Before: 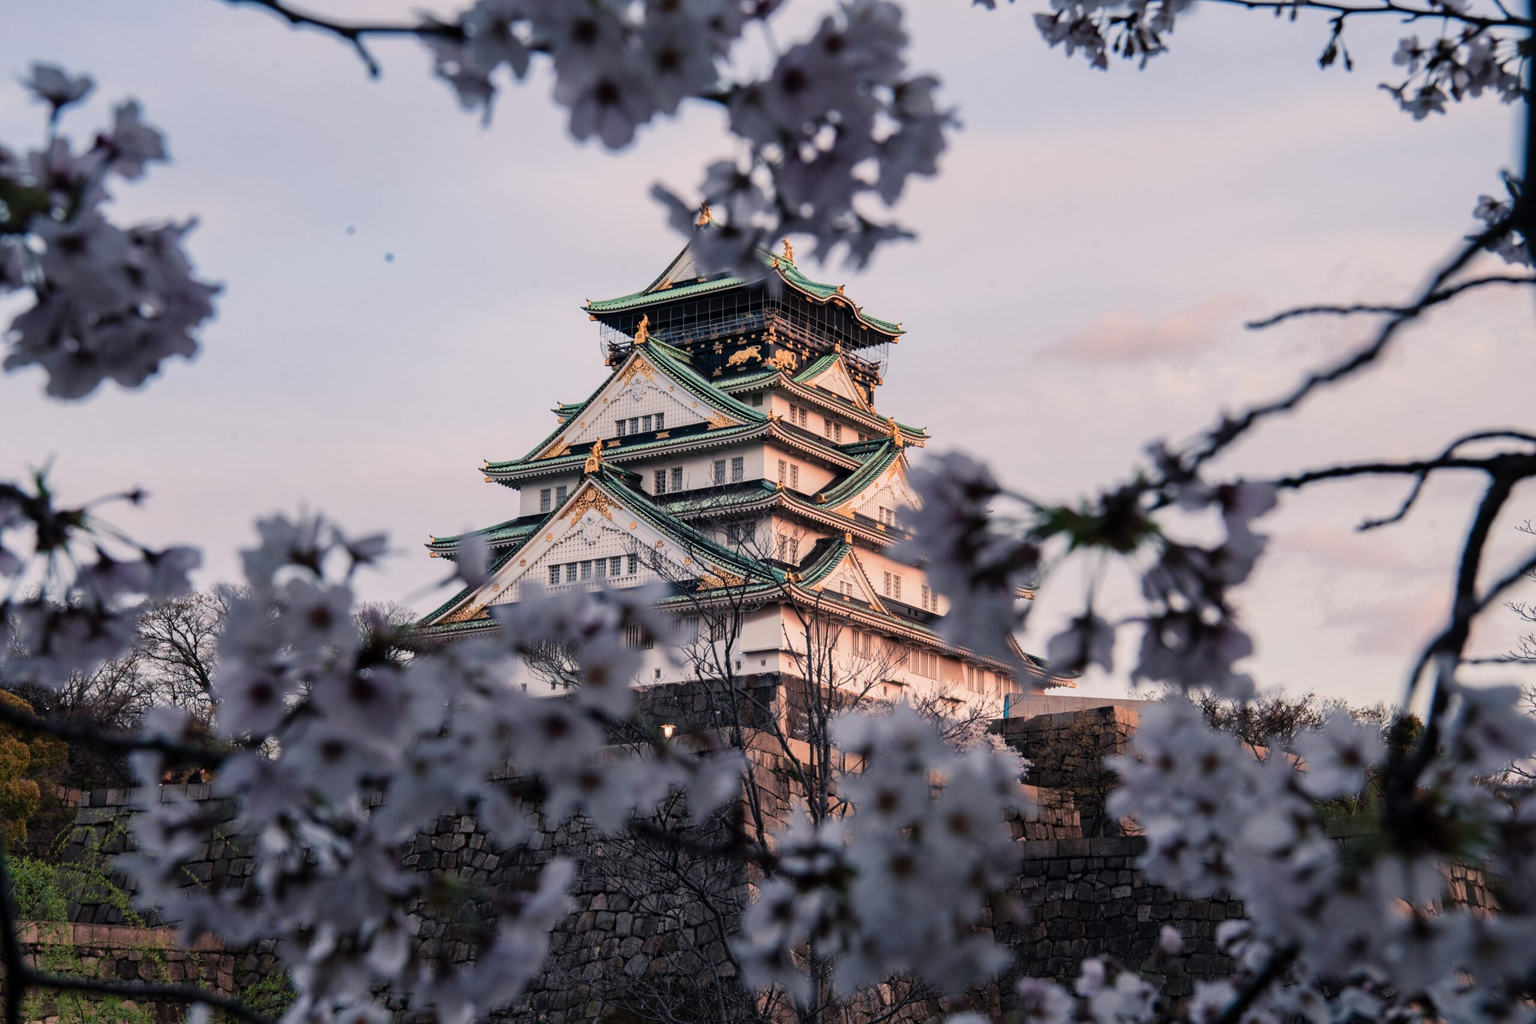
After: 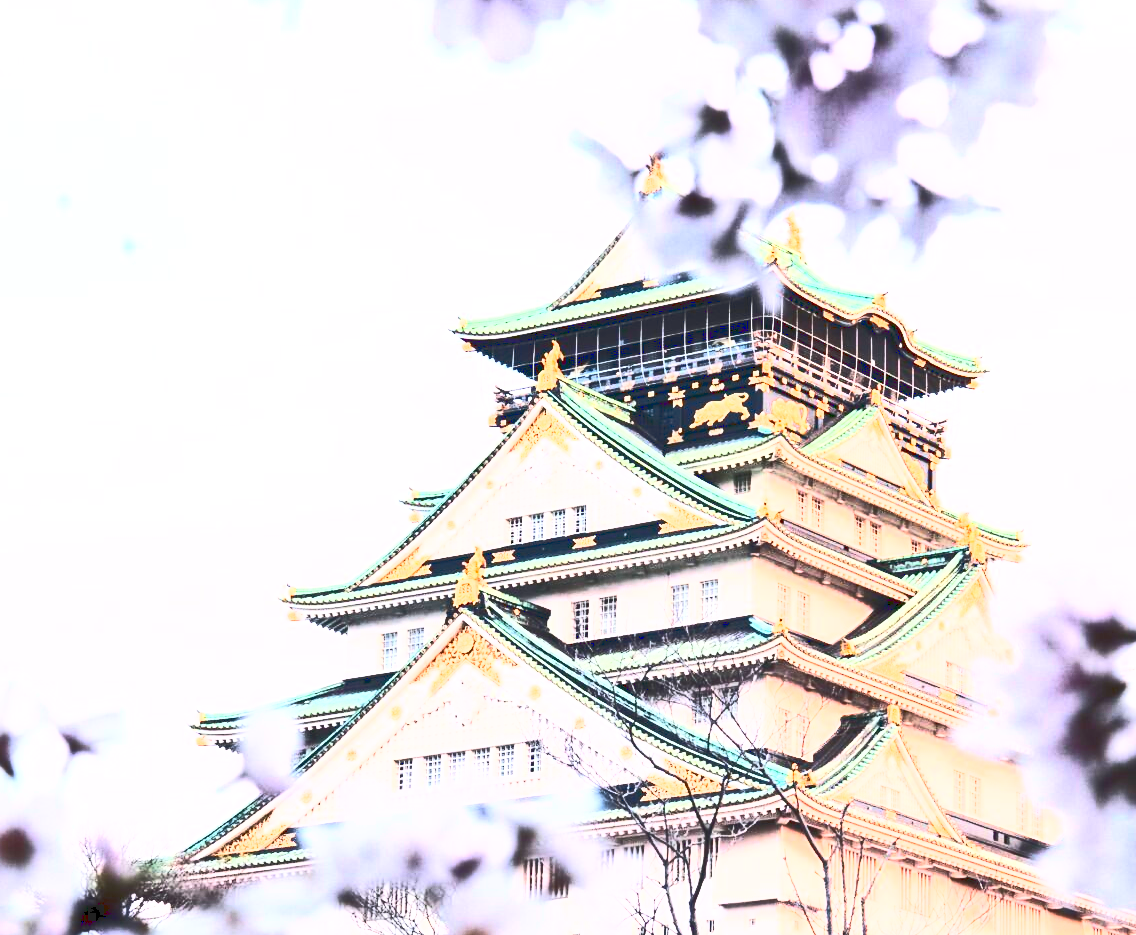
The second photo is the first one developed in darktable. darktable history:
tone equalizer: on, module defaults
crop: left 20.346%, top 10.749%, right 35.257%, bottom 34.444%
exposure: exposure 2.055 EV, compensate exposure bias true, compensate highlight preservation false
base curve: curves: ch0 [(0, 0.015) (0.085, 0.116) (0.134, 0.298) (0.19, 0.545) (0.296, 0.764) (0.599, 0.982) (1, 1)]
